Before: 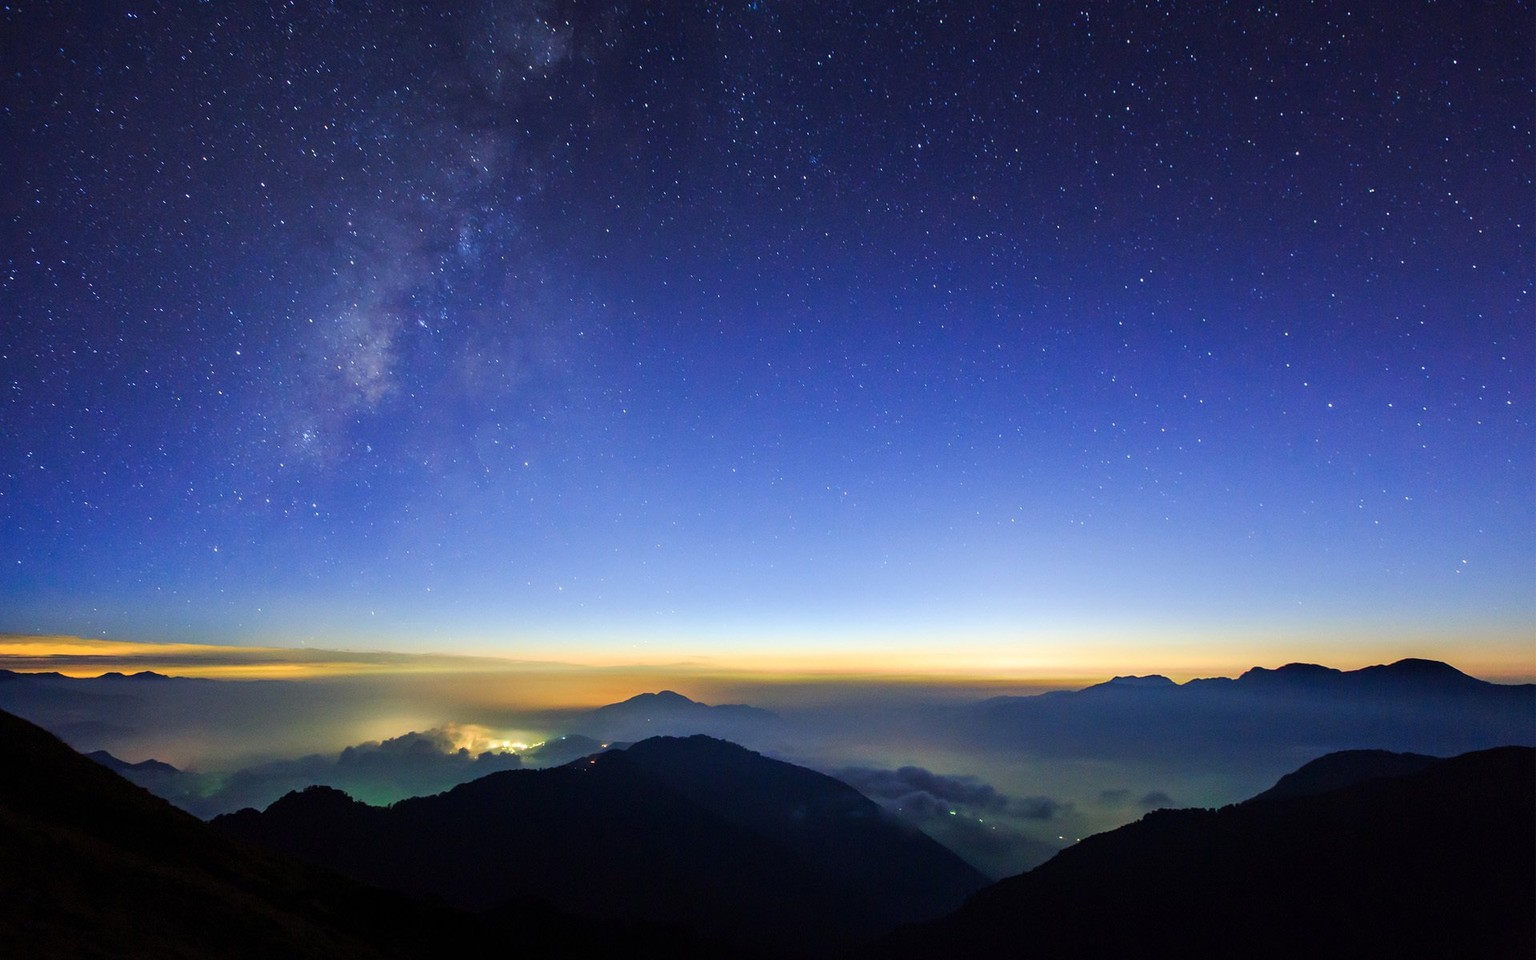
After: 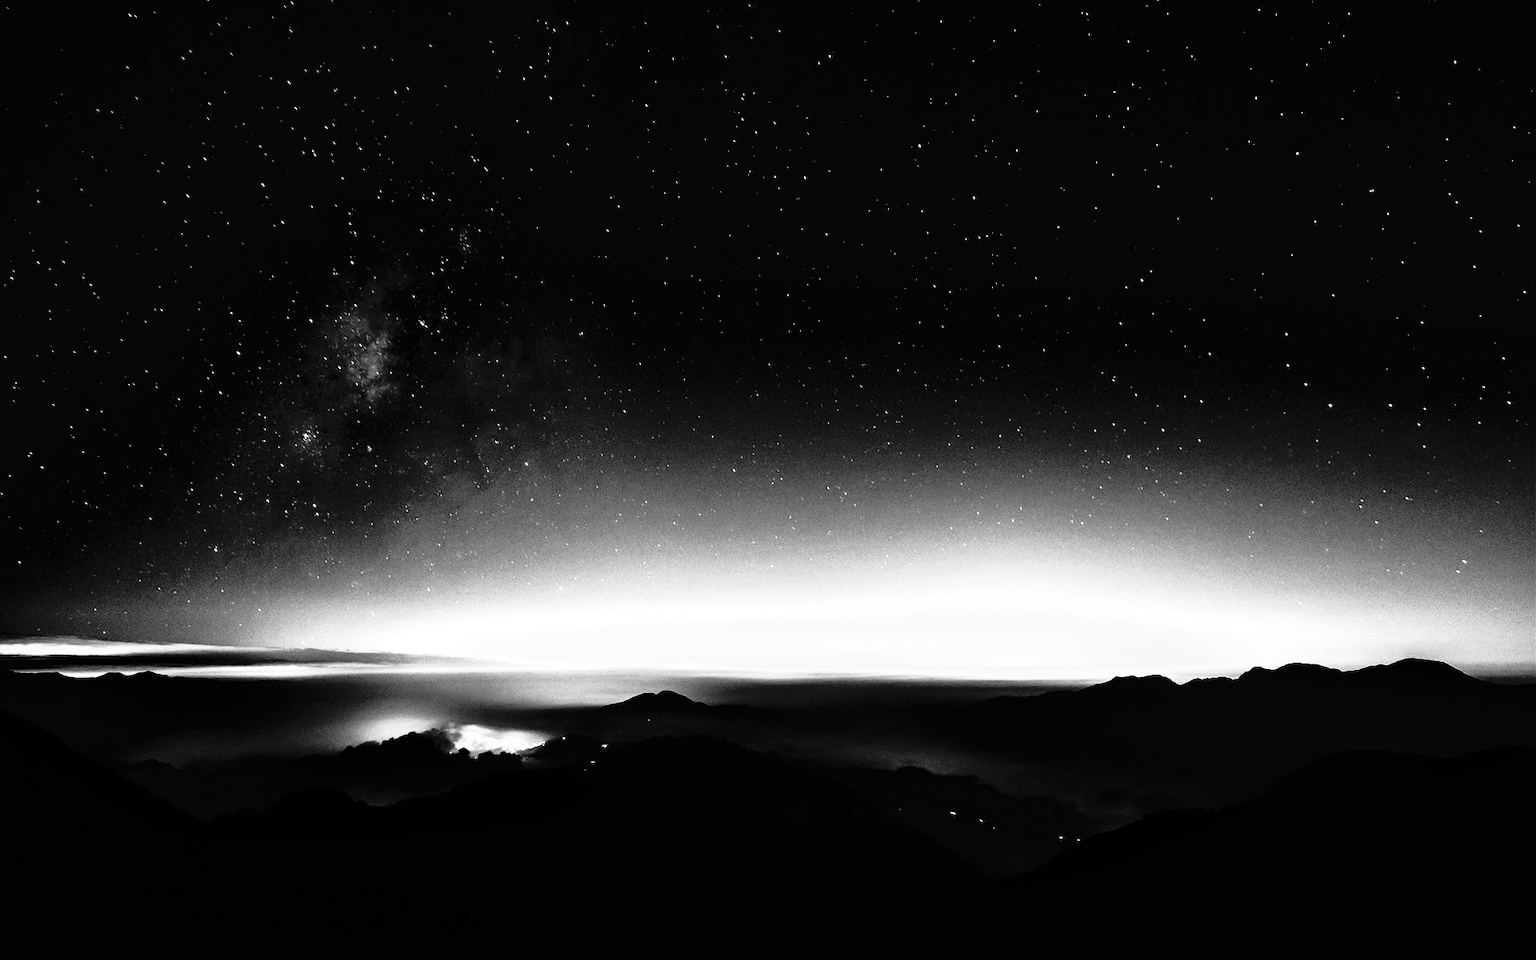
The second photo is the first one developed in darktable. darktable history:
contrast brightness saturation: saturation -0.984
tone curve: curves: ch0 [(0, 0) (0.003, 0.005) (0.011, 0.005) (0.025, 0.006) (0.044, 0.008) (0.069, 0.01) (0.1, 0.012) (0.136, 0.015) (0.177, 0.019) (0.224, 0.017) (0.277, 0.015) (0.335, 0.018) (0.399, 0.043) (0.468, 0.118) (0.543, 0.349) (0.623, 0.591) (0.709, 0.88) (0.801, 0.983) (0.898, 0.973) (1, 1)], color space Lab, independent channels, preserve colors none
local contrast: mode bilateral grid, contrast 19, coarseness 51, detail 133%, midtone range 0.2
